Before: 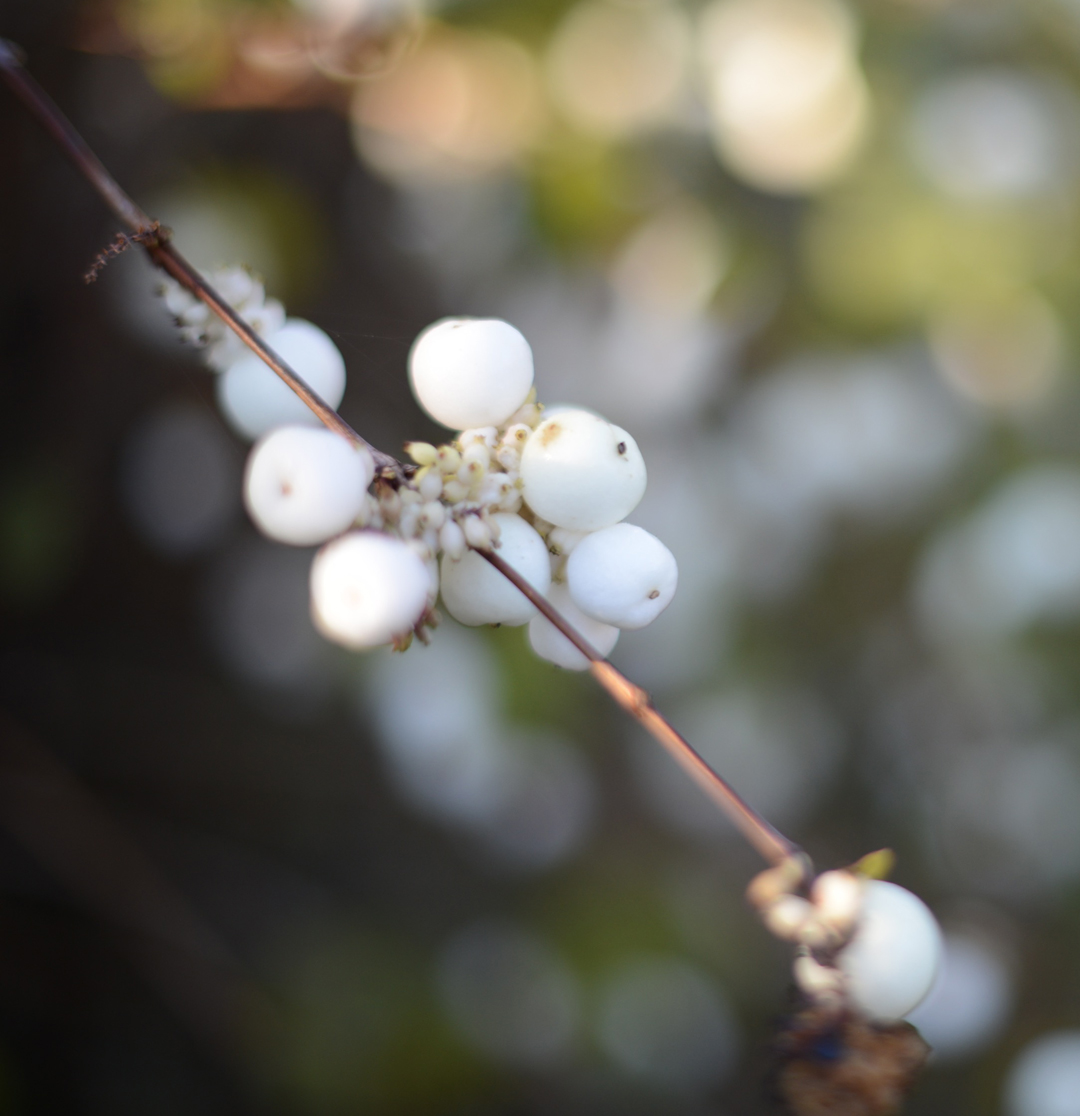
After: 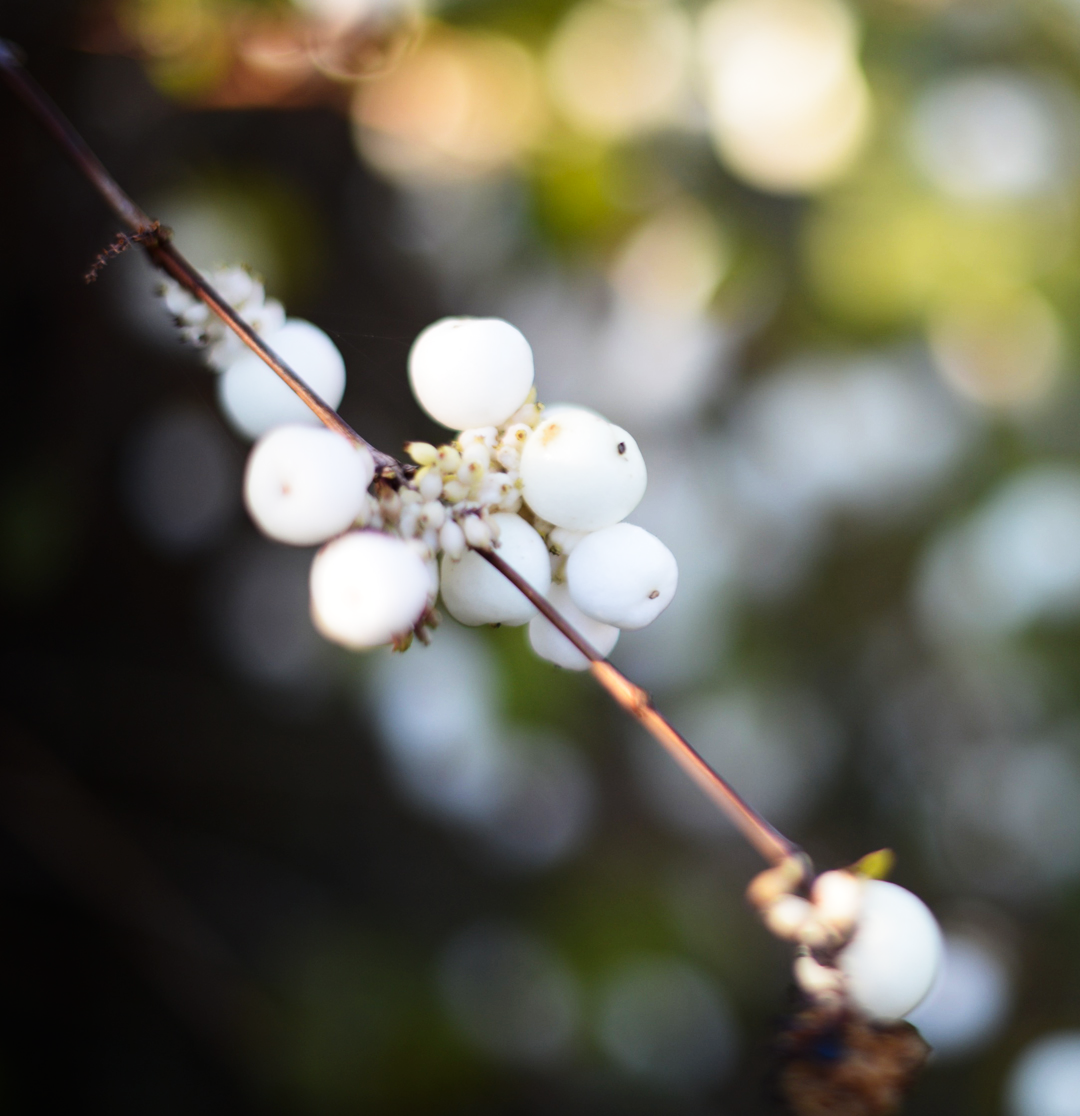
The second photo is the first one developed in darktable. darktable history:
tone curve: curves: ch0 [(0, 0) (0.137, 0.063) (0.255, 0.176) (0.502, 0.502) (0.749, 0.839) (1, 1)], preserve colors none
